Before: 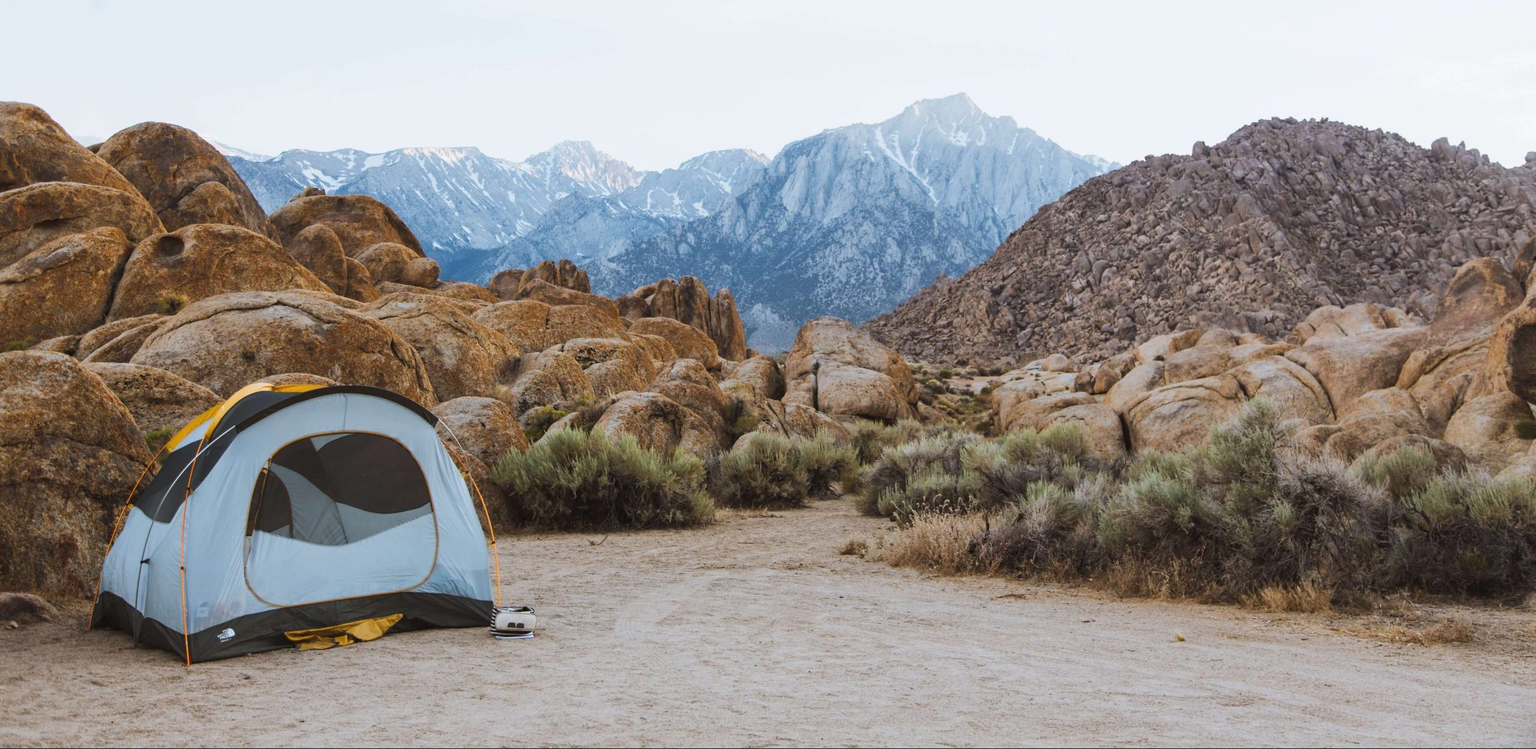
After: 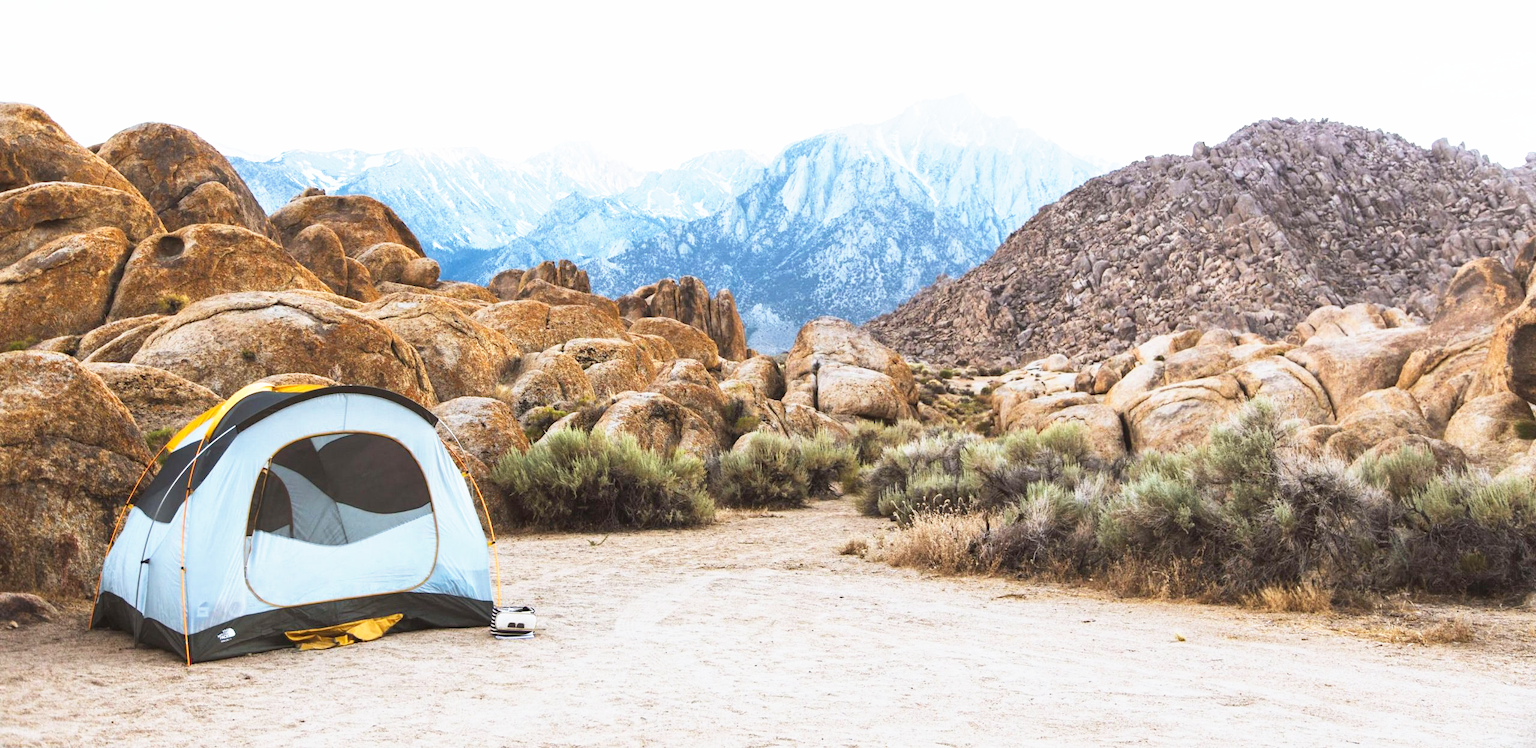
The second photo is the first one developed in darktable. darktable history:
base curve: curves: ch0 [(0, 0) (0.495, 0.917) (1, 1)], preserve colors none
